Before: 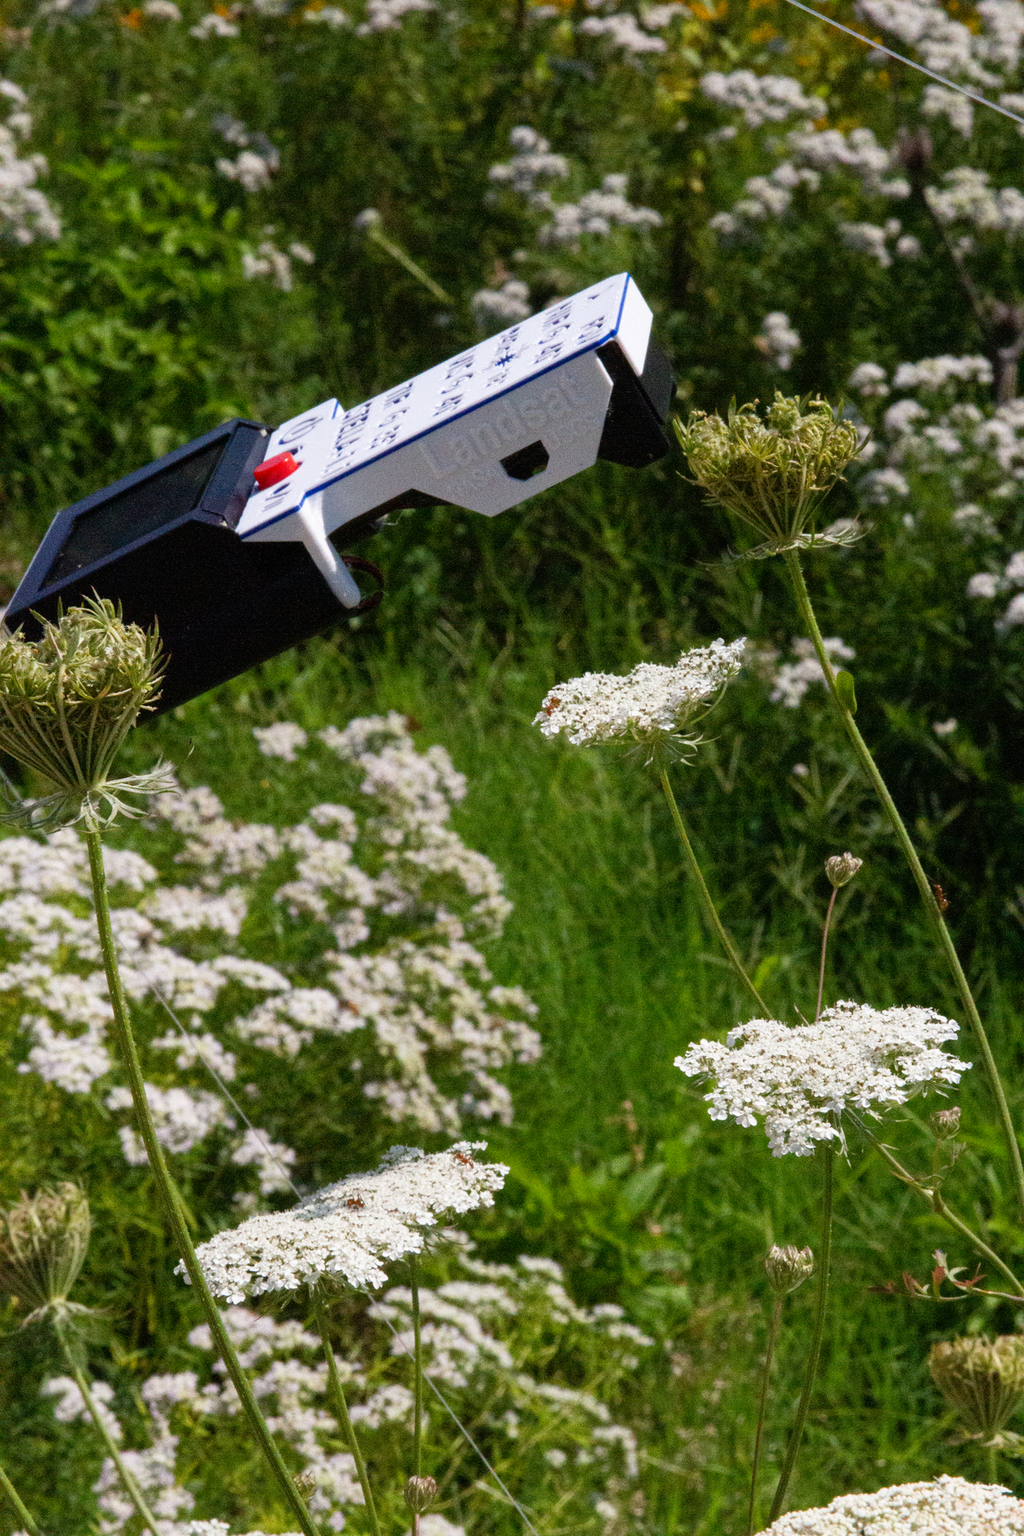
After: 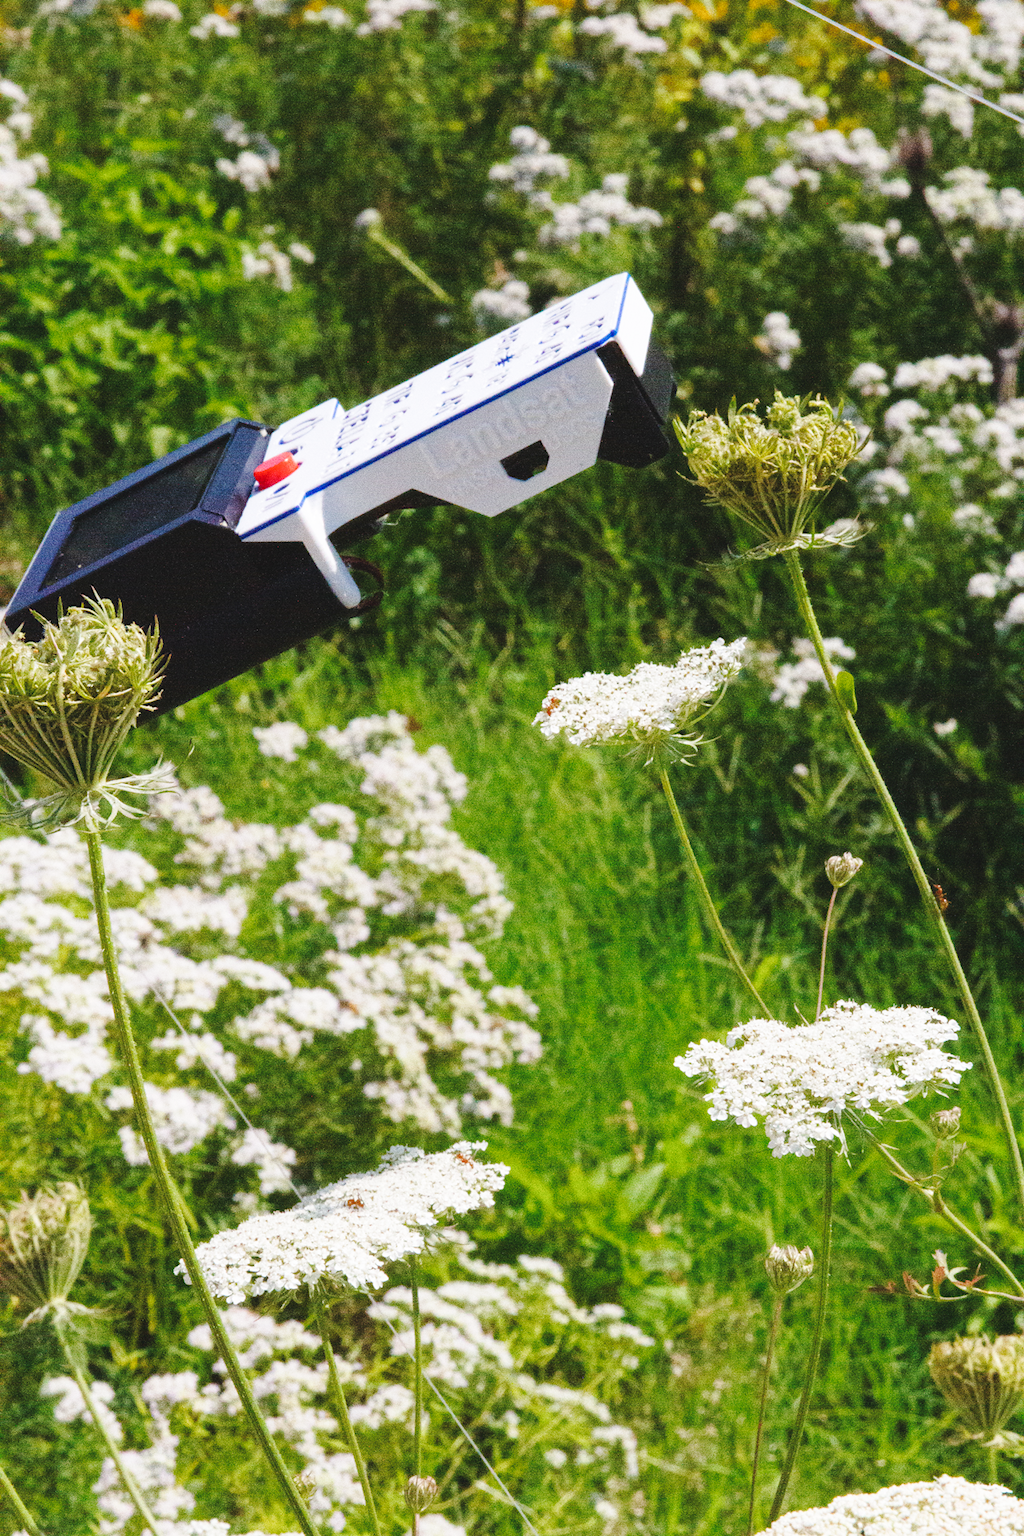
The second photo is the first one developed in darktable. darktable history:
base curve: curves: ch0 [(0, 0.007) (0.028, 0.063) (0.121, 0.311) (0.46, 0.743) (0.859, 0.957) (1, 1)], exposure shift 0.01, preserve colors none
